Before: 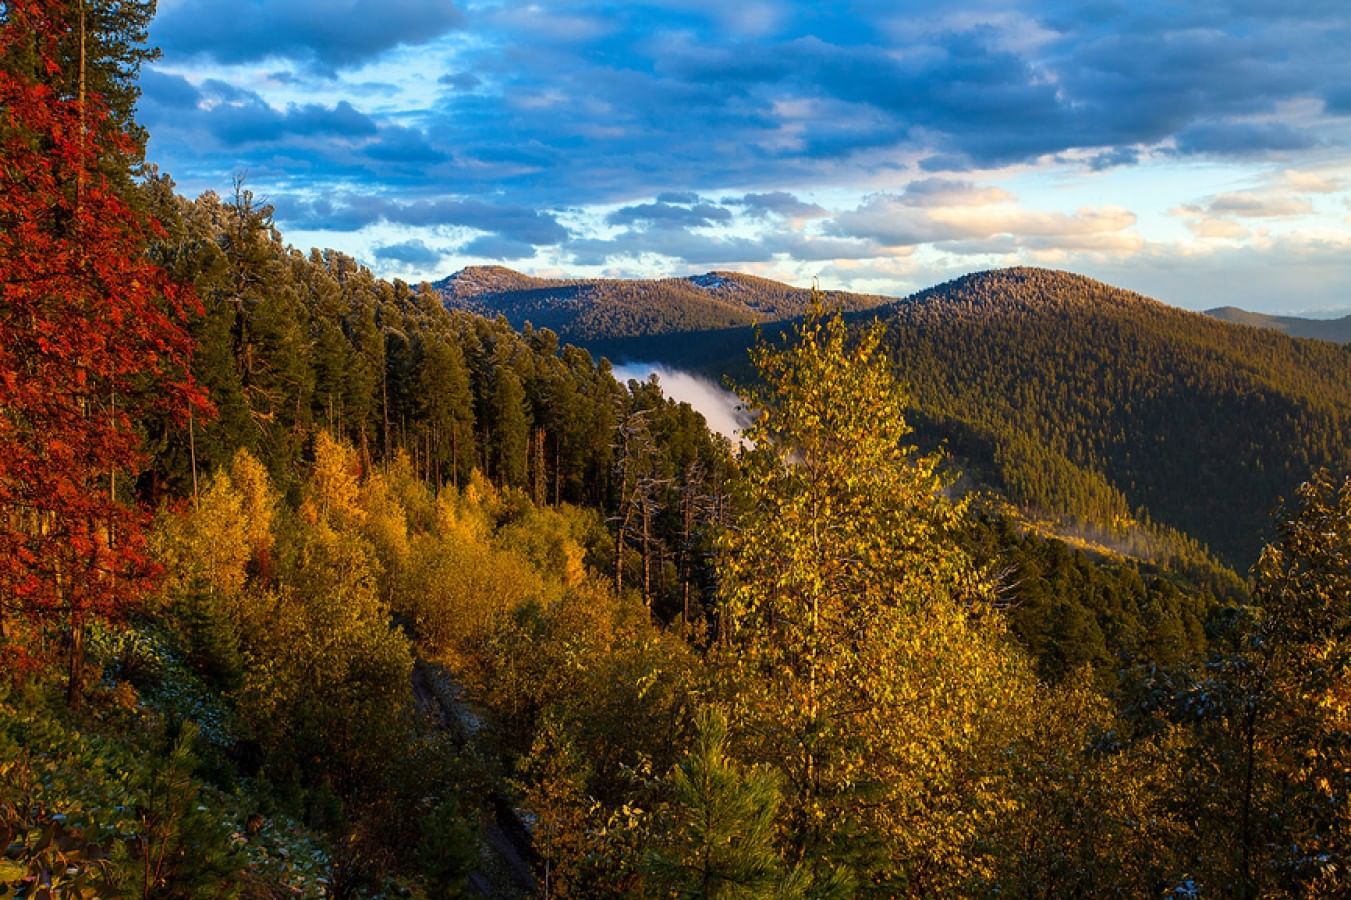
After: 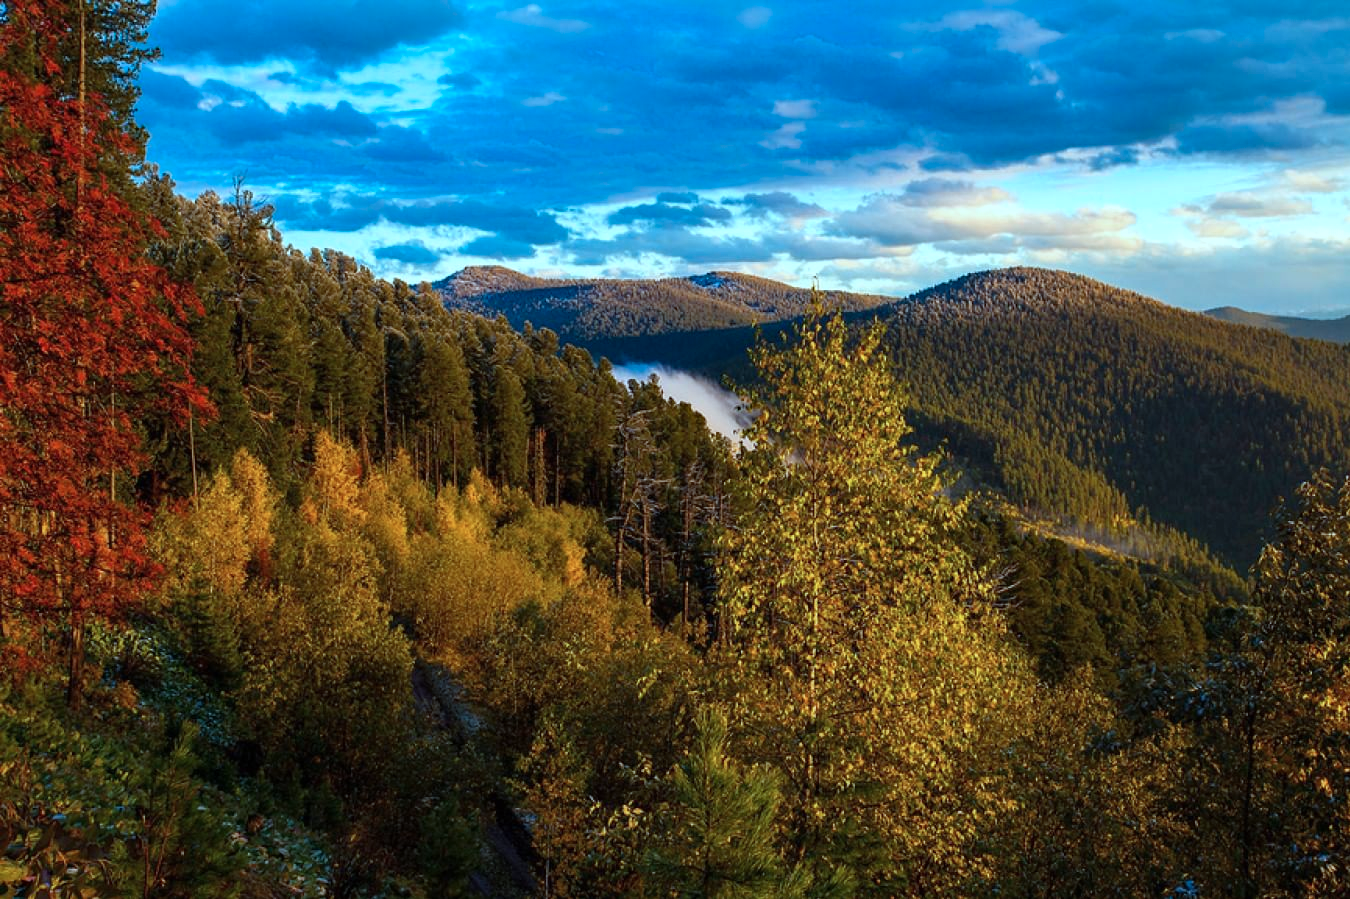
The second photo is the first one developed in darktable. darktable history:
haze removal: adaptive false
color correction: highlights a* -11.71, highlights b* -15.58
